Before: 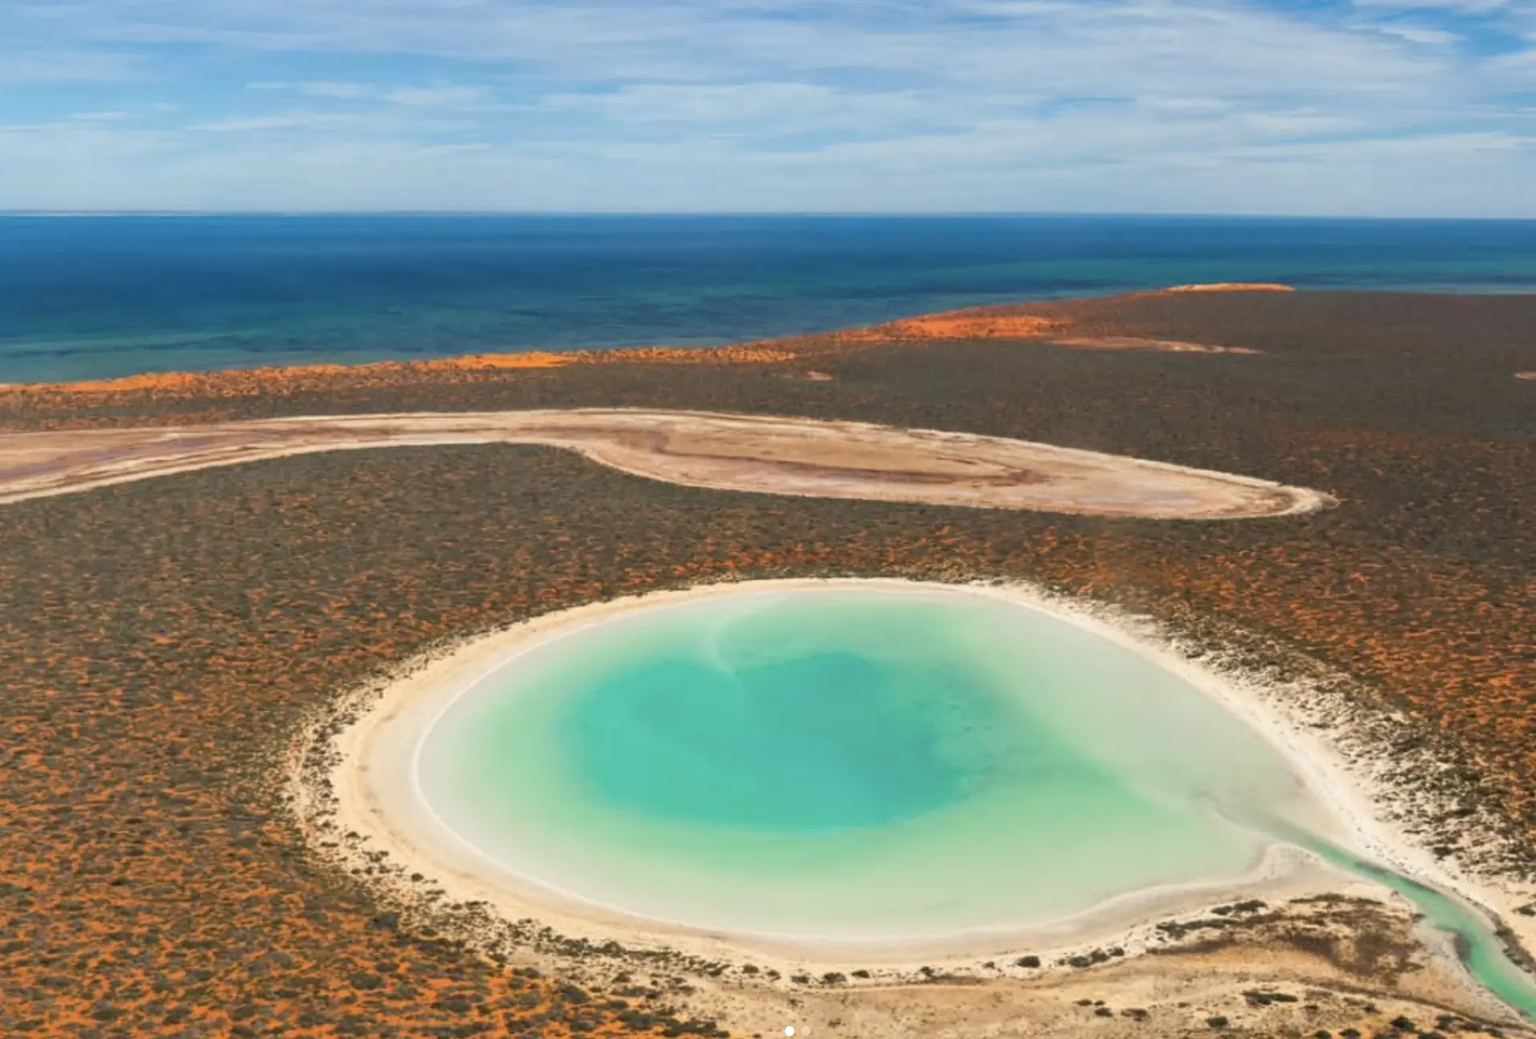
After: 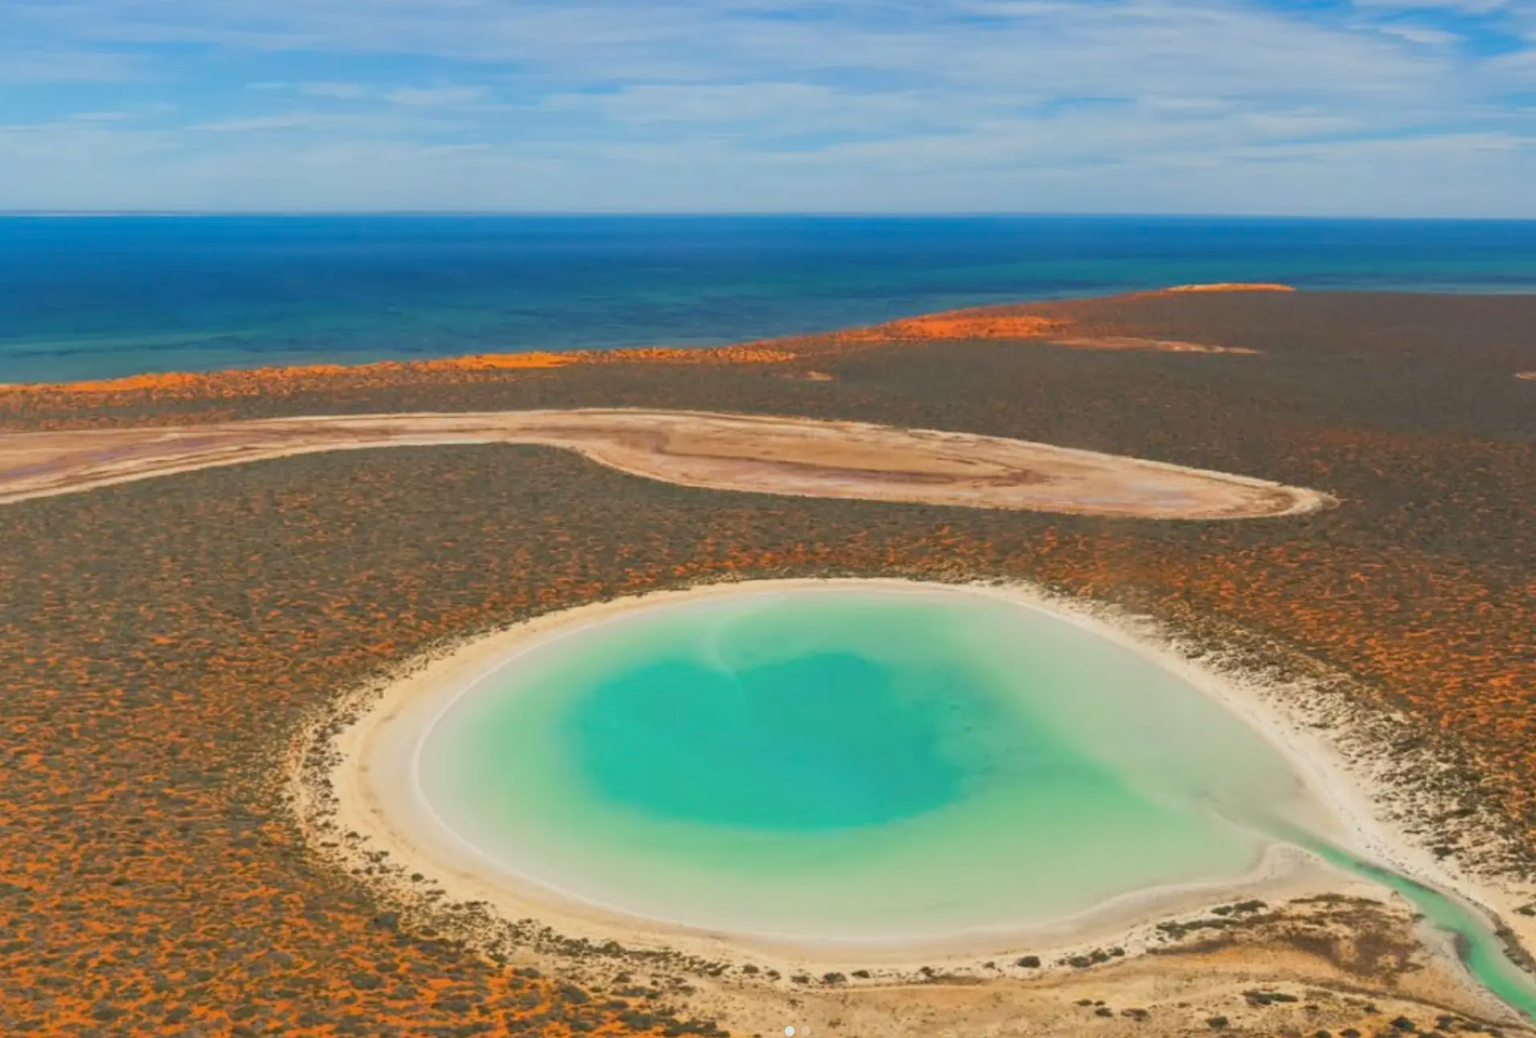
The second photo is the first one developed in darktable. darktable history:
contrast brightness saturation: contrast -0.201, saturation 0.19
